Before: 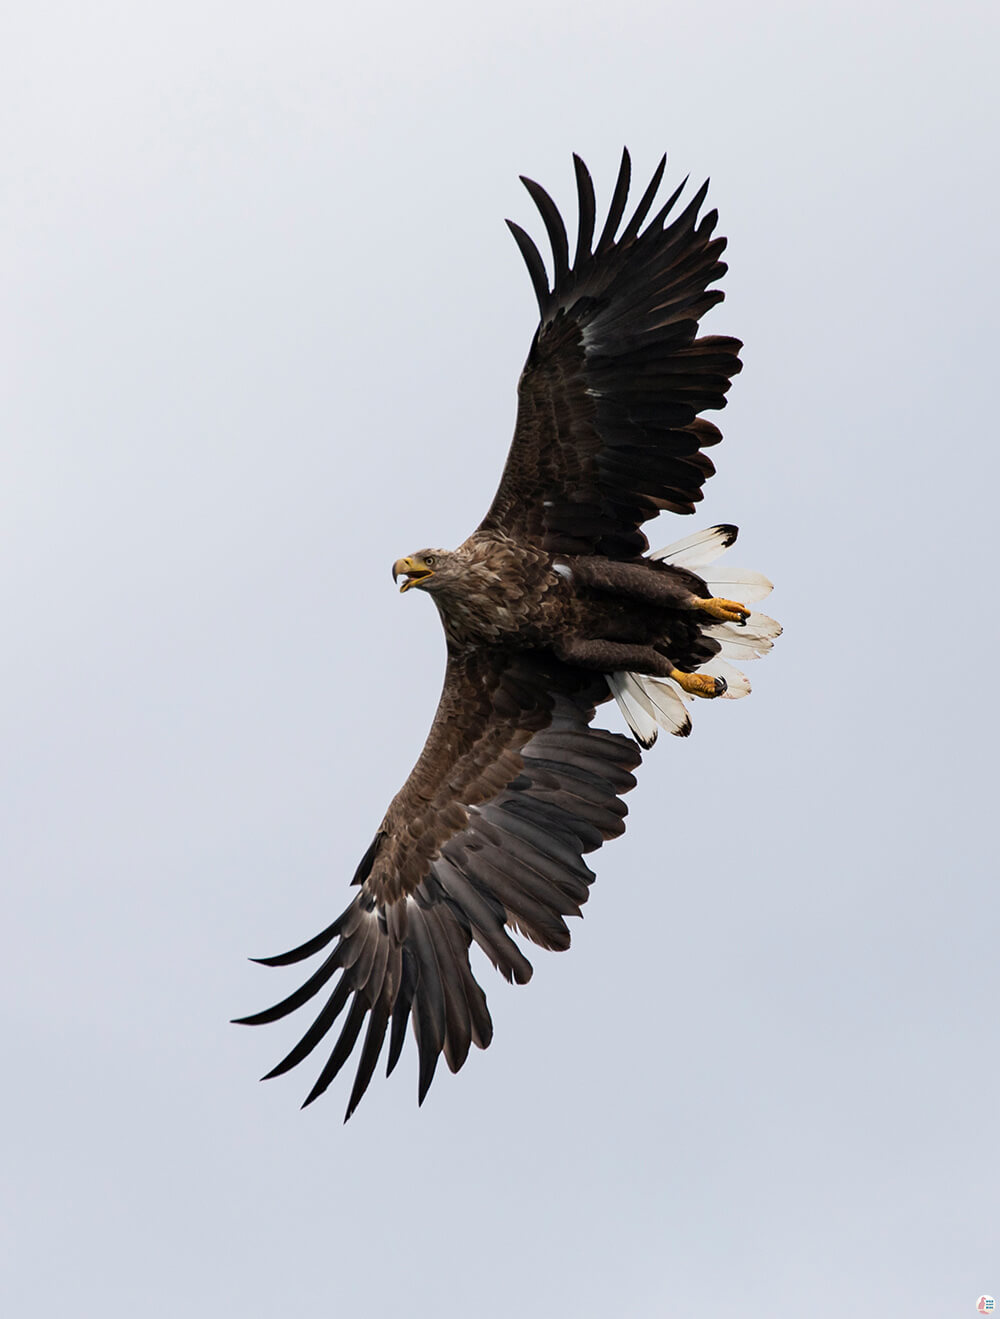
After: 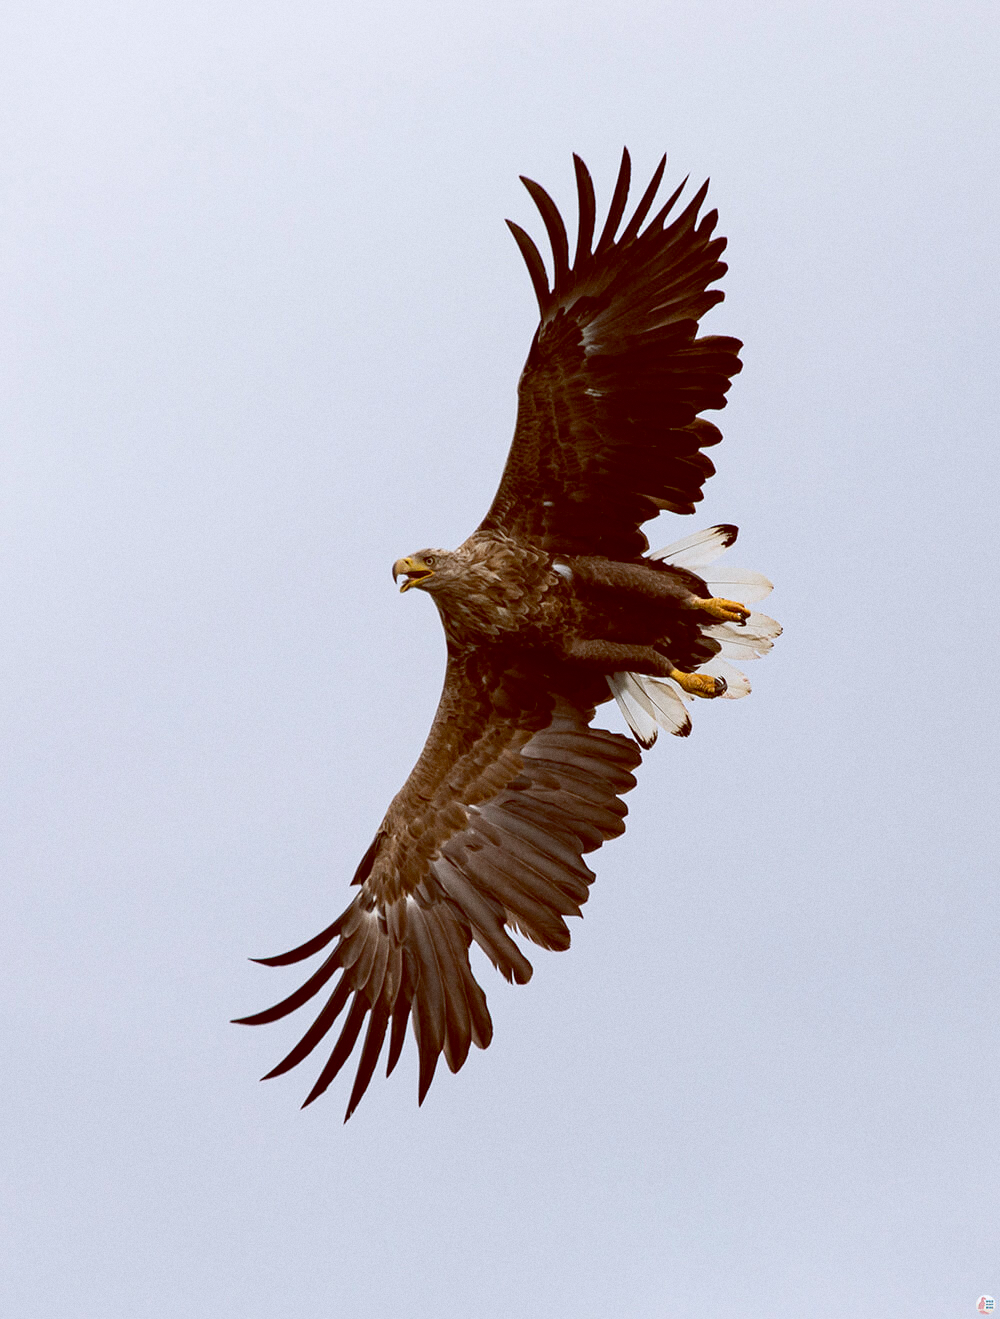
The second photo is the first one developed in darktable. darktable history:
grain: coarseness 7.08 ISO, strength 21.67%, mid-tones bias 59.58%
color balance: lift [1, 1.011, 0.999, 0.989], gamma [1.109, 1.045, 1.039, 0.955], gain [0.917, 0.936, 0.952, 1.064], contrast 2.32%, contrast fulcrum 19%, output saturation 101%
